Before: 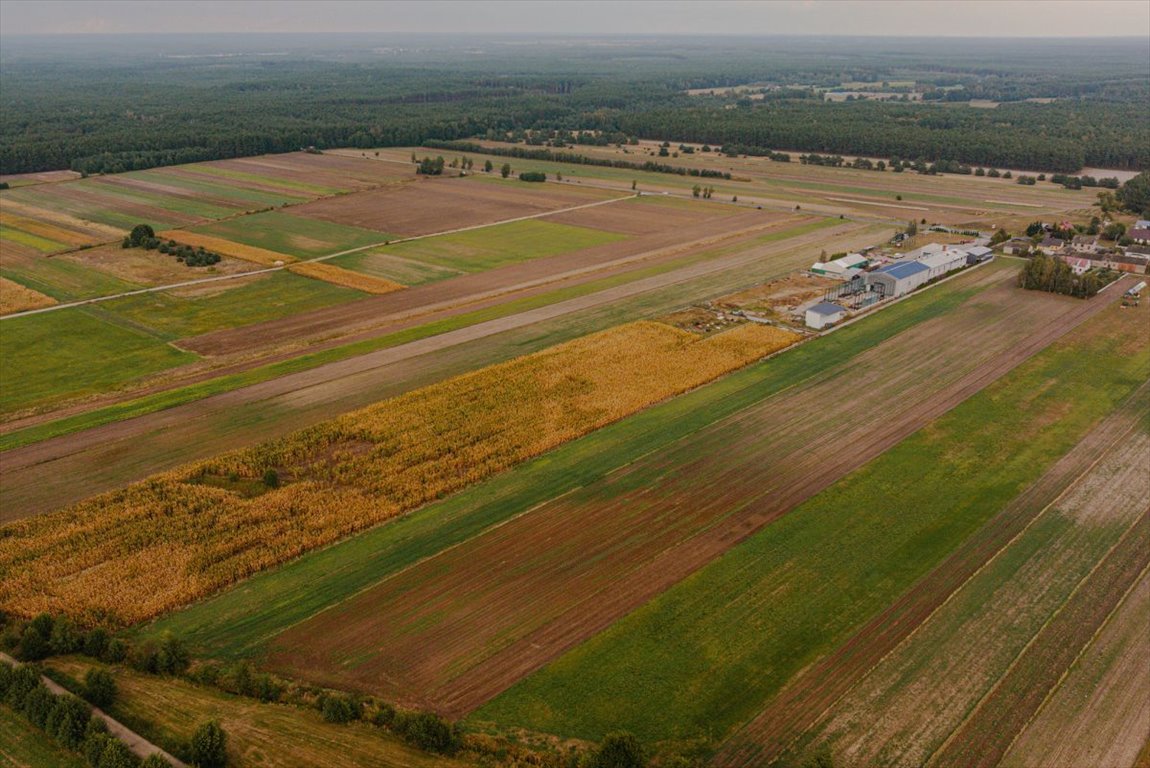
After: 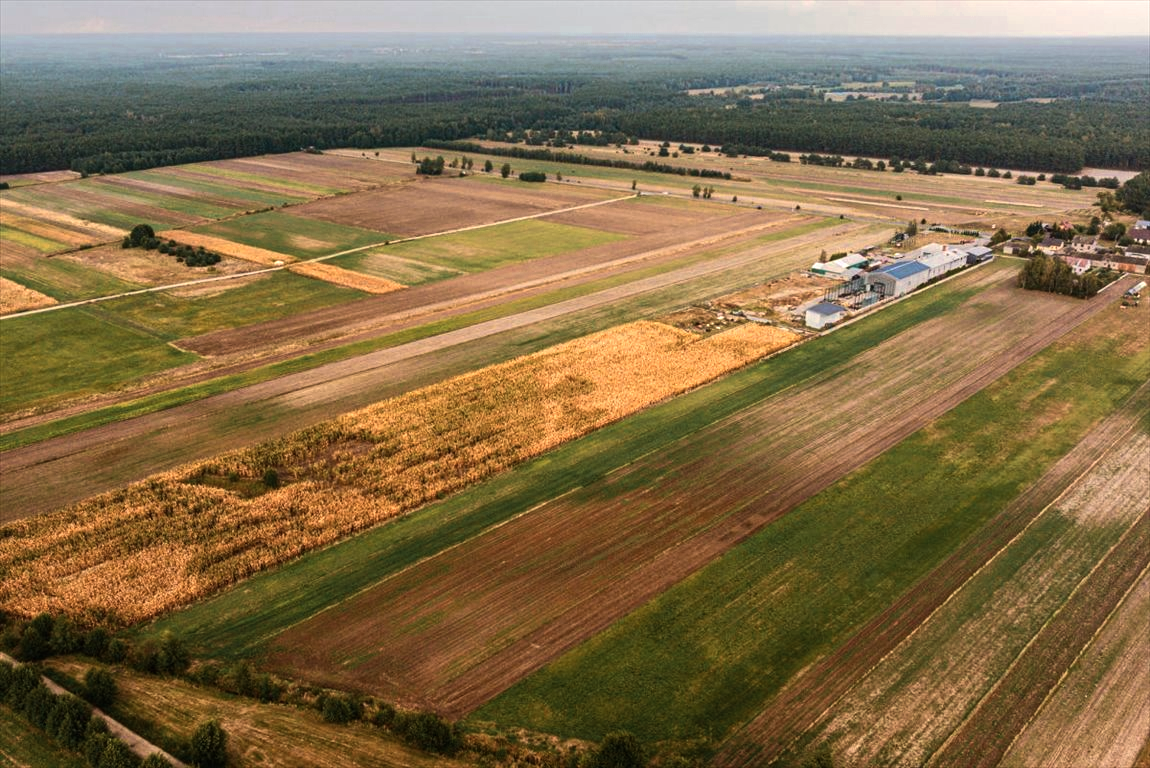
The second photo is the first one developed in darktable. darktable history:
color zones: curves: ch0 [(0.018, 0.548) (0.197, 0.654) (0.425, 0.447) (0.605, 0.658) (0.732, 0.579)]; ch1 [(0.105, 0.531) (0.224, 0.531) (0.386, 0.39) (0.618, 0.456) (0.732, 0.456) (0.956, 0.421)]; ch2 [(0.039, 0.583) (0.215, 0.465) (0.399, 0.544) (0.465, 0.548) (0.614, 0.447) (0.724, 0.43) (0.882, 0.623) (0.956, 0.632)]
tone equalizer: -8 EV -0.747 EV, -7 EV -0.689 EV, -6 EV -0.59 EV, -5 EV -0.38 EV, -3 EV 0.37 EV, -2 EV 0.6 EV, -1 EV 0.688 EV, +0 EV 0.728 EV, edges refinement/feathering 500, mask exposure compensation -1.57 EV, preserve details no
velvia: on, module defaults
